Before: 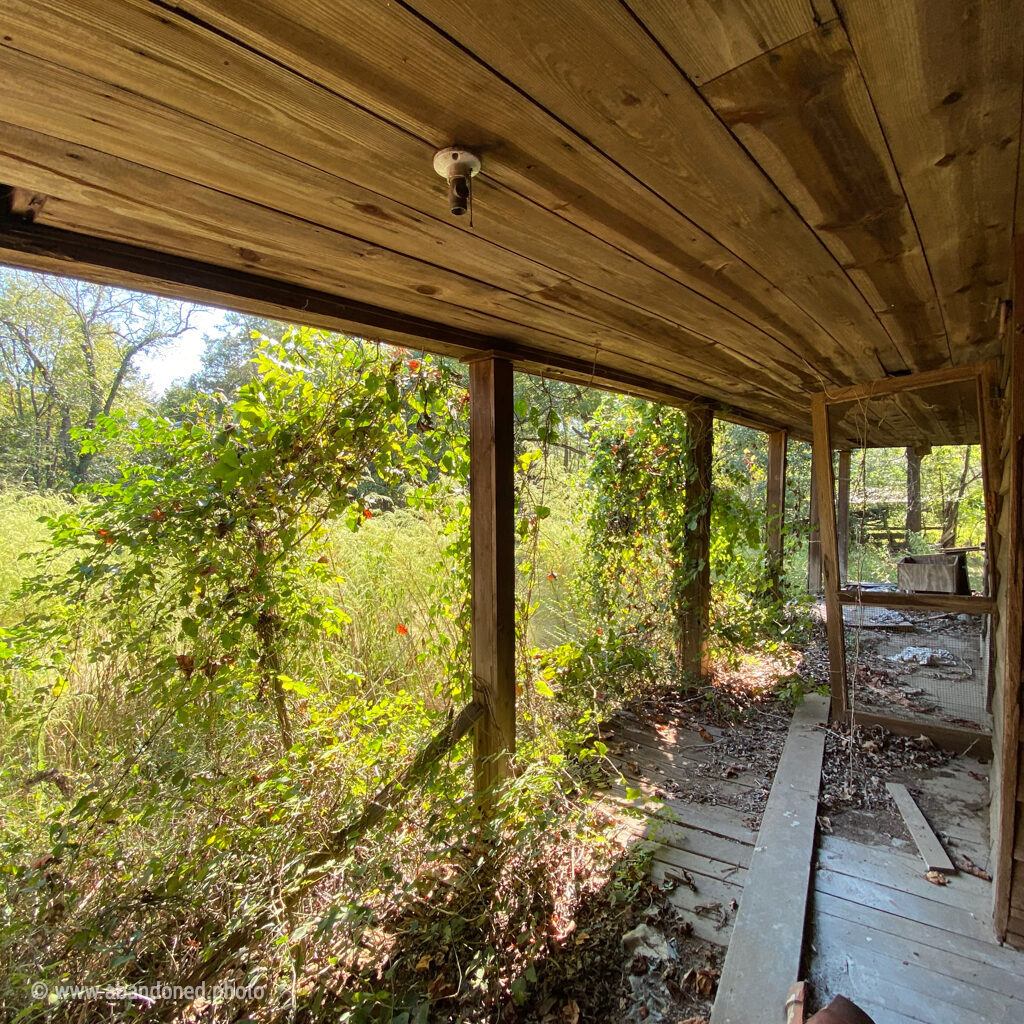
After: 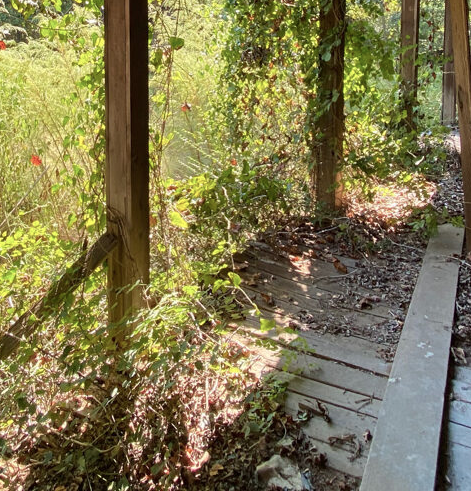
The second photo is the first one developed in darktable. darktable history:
crop: left 35.791%, top 45.835%, right 18.192%, bottom 6.127%
color calibration: illuminant same as pipeline (D50), adaptation none (bypass), x 0.331, y 0.333, temperature 5013.52 K, gamut compression 2.99
levels: mode automatic, levels [0.182, 0.542, 0.902]
